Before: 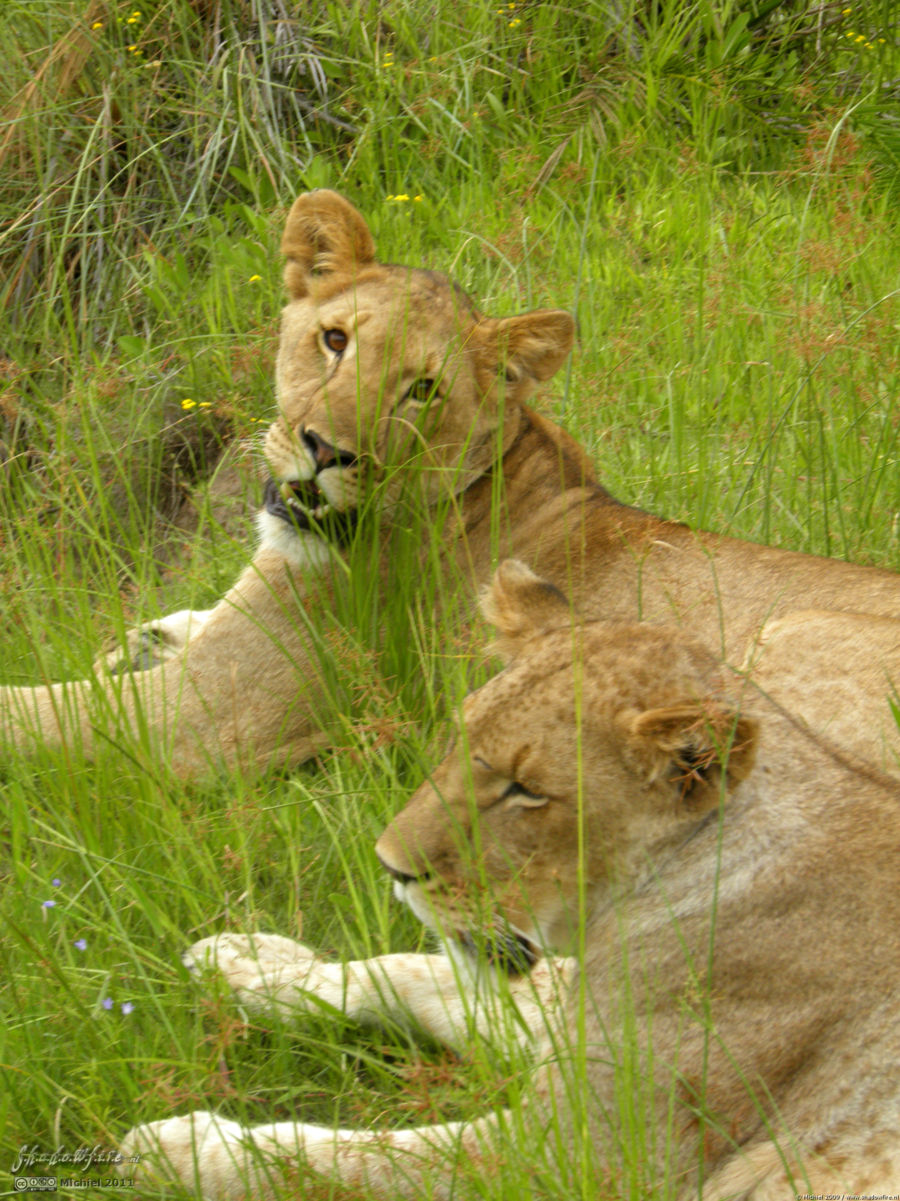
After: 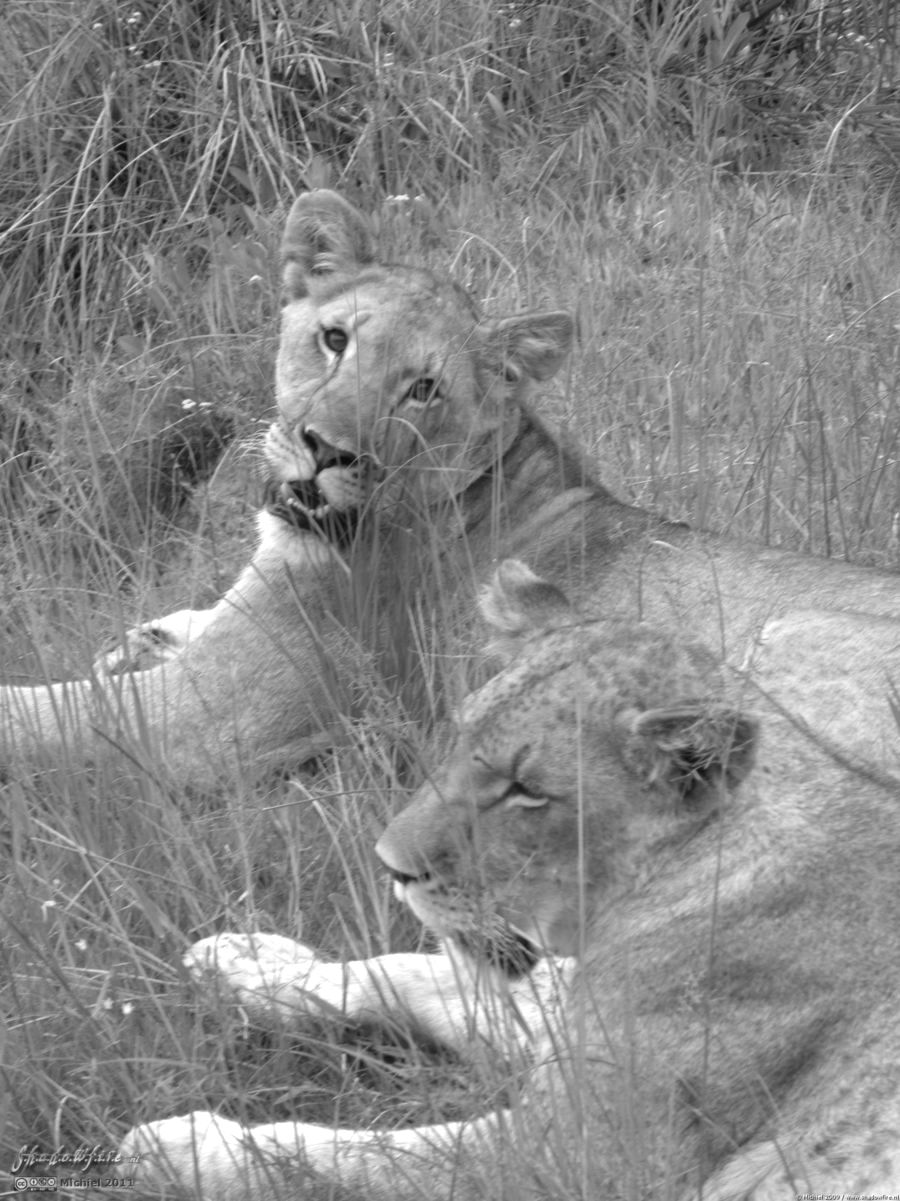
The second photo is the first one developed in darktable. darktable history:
white balance: red 1.009, blue 0.985
color calibration: output gray [0.21, 0.42, 0.37, 0], gray › normalize channels true, illuminant same as pipeline (D50), adaptation XYZ, x 0.346, y 0.359, gamut compression 0
exposure: black level correction -0.002, exposure 0.54 EV, compensate highlight preservation false
